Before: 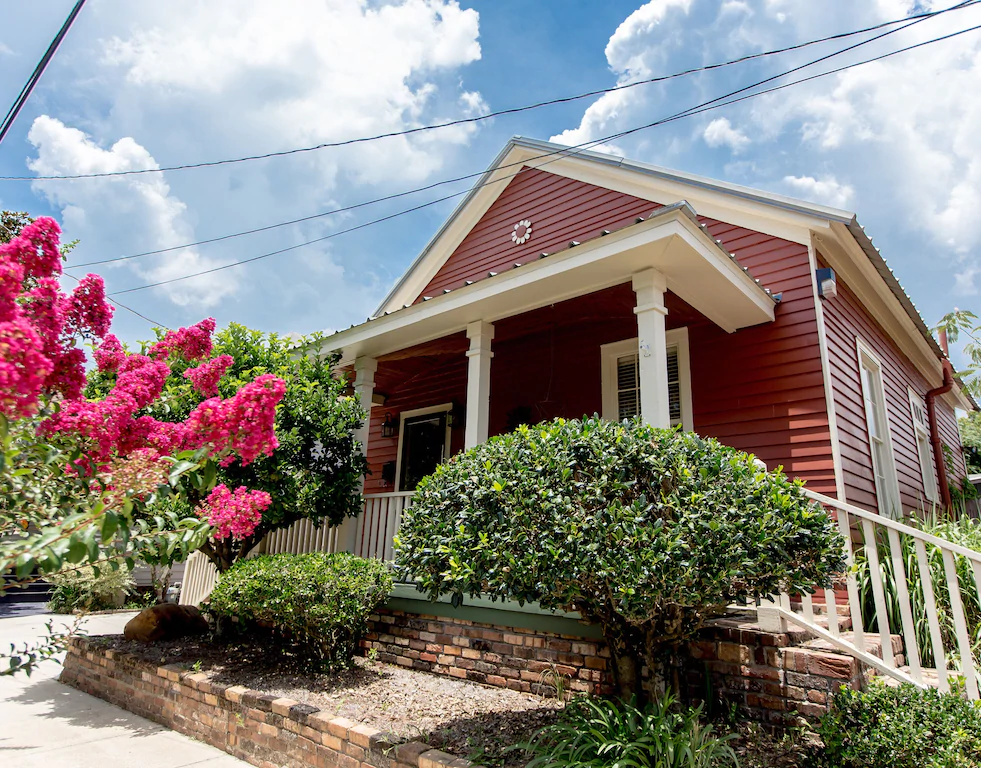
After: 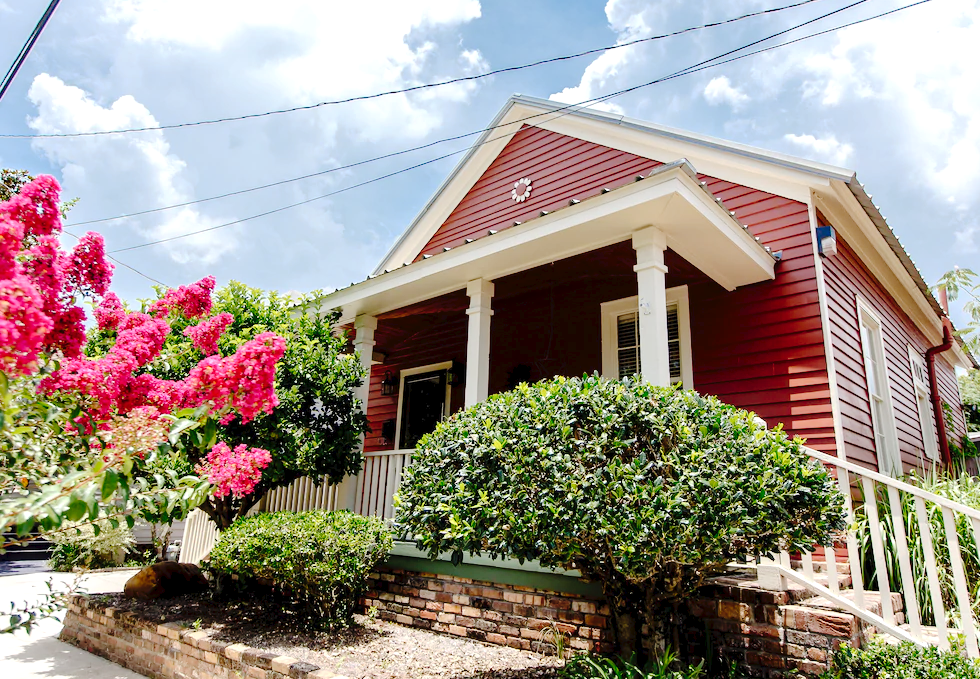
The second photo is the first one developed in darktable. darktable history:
crop and rotate: top 5.535%, bottom 5.944%
tone equalizer: on, module defaults
exposure: black level correction 0.001, exposure 0.298 EV, compensate highlight preservation false
tone curve: curves: ch0 [(0, 0) (0.003, 0.031) (0.011, 0.033) (0.025, 0.038) (0.044, 0.049) (0.069, 0.059) (0.1, 0.071) (0.136, 0.093) (0.177, 0.142) (0.224, 0.204) (0.277, 0.292) (0.335, 0.387) (0.399, 0.484) (0.468, 0.567) (0.543, 0.643) (0.623, 0.712) (0.709, 0.776) (0.801, 0.837) (0.898, 0.903) (1, 1)], preserve colors none
